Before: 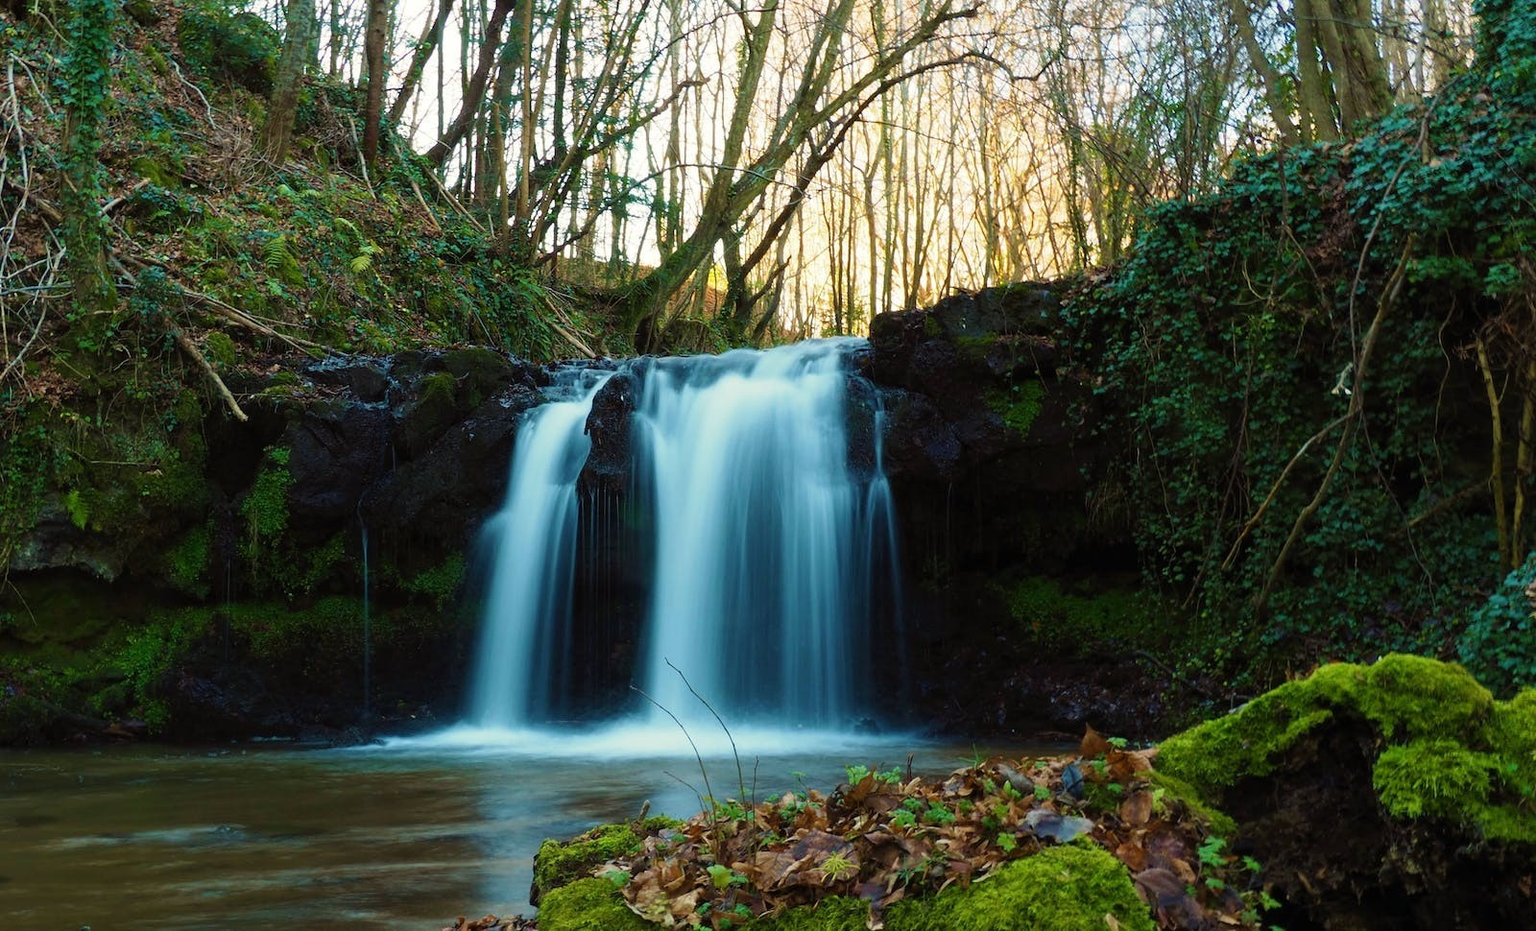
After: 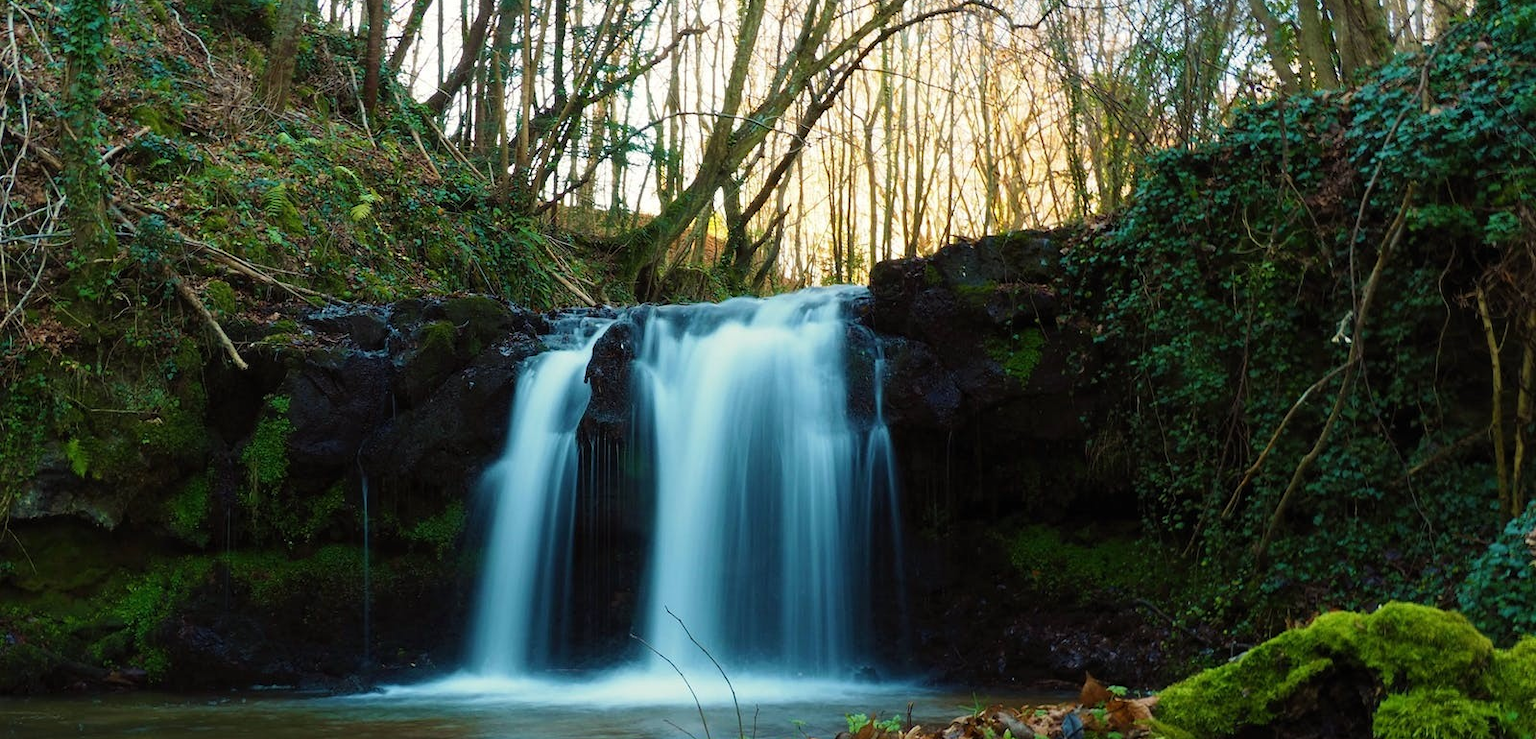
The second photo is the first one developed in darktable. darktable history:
levels: mode automatic, black 0.023%, white 99.97%, levels [0.062, 0.494, 0.925]
crop and rotate: top 5.667%, bottom 14.937%
